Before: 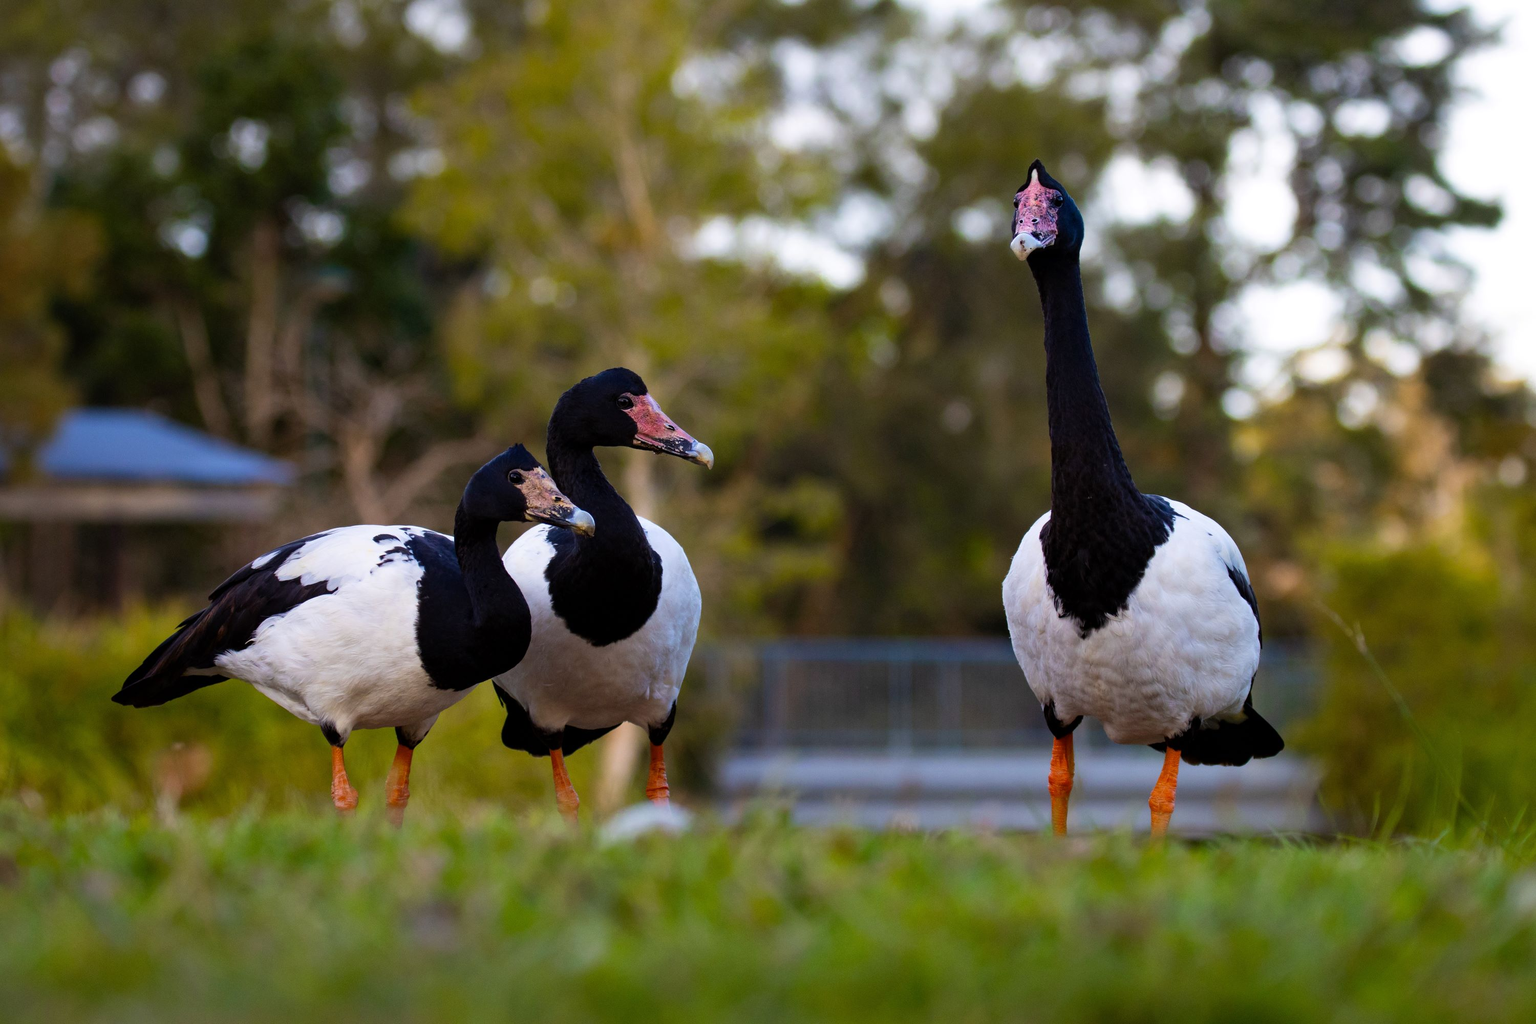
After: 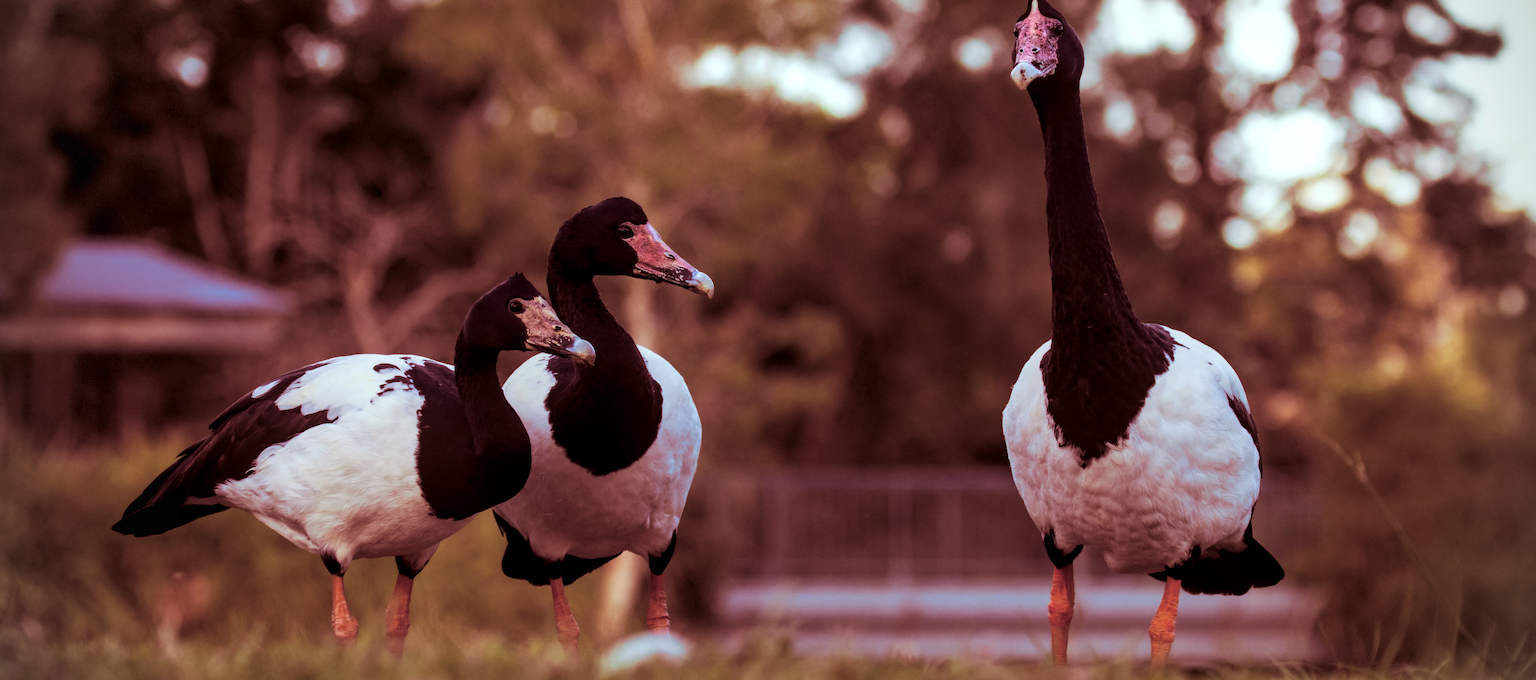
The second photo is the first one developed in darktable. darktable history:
crop: top 16.727%, bottom 16.727%
color correction: highlights a* -7.23, highlights b* -0.161, shadows a* 20.08, shadows b* 11.73
vignetting: dithering 8-bit output, unbound false
split-toning: highlights › hue 187.2°, highlights › saturation 0.83, balance -68.05, compress 56.43%
local contrast: on, module defaults
contrast equalizer: y [[0.5 ×4, 0.483, 0.43], [0.5 ×6], [0.5 ×6], [0 ×6], [0 ×6]]
